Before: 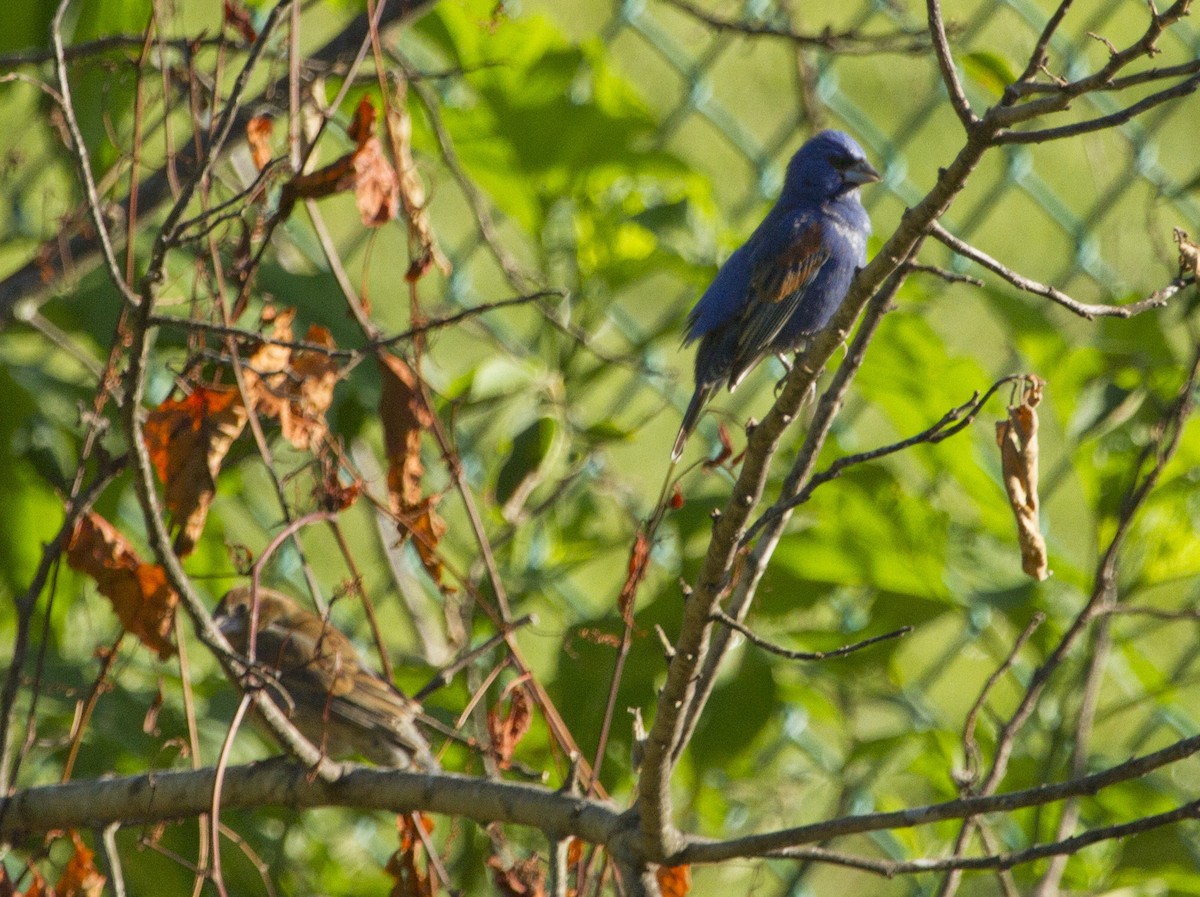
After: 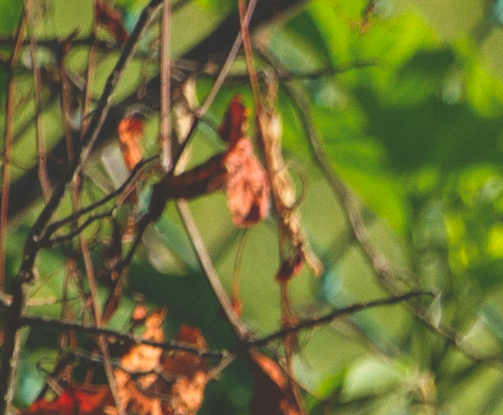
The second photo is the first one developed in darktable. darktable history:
base curve: curves: ch0 [(0, 0) (0.303, 0.277) (1, 1)]
crop and rotate: left 10.817%, top 0.062%, right 47.194%, bottom 53.626%
rgb curve: curves: ch0 [(0, 0.186) (0.314, 0.284) (0.775, 0.708) (1, 1)], compensate middle gray true, preserve colors none
